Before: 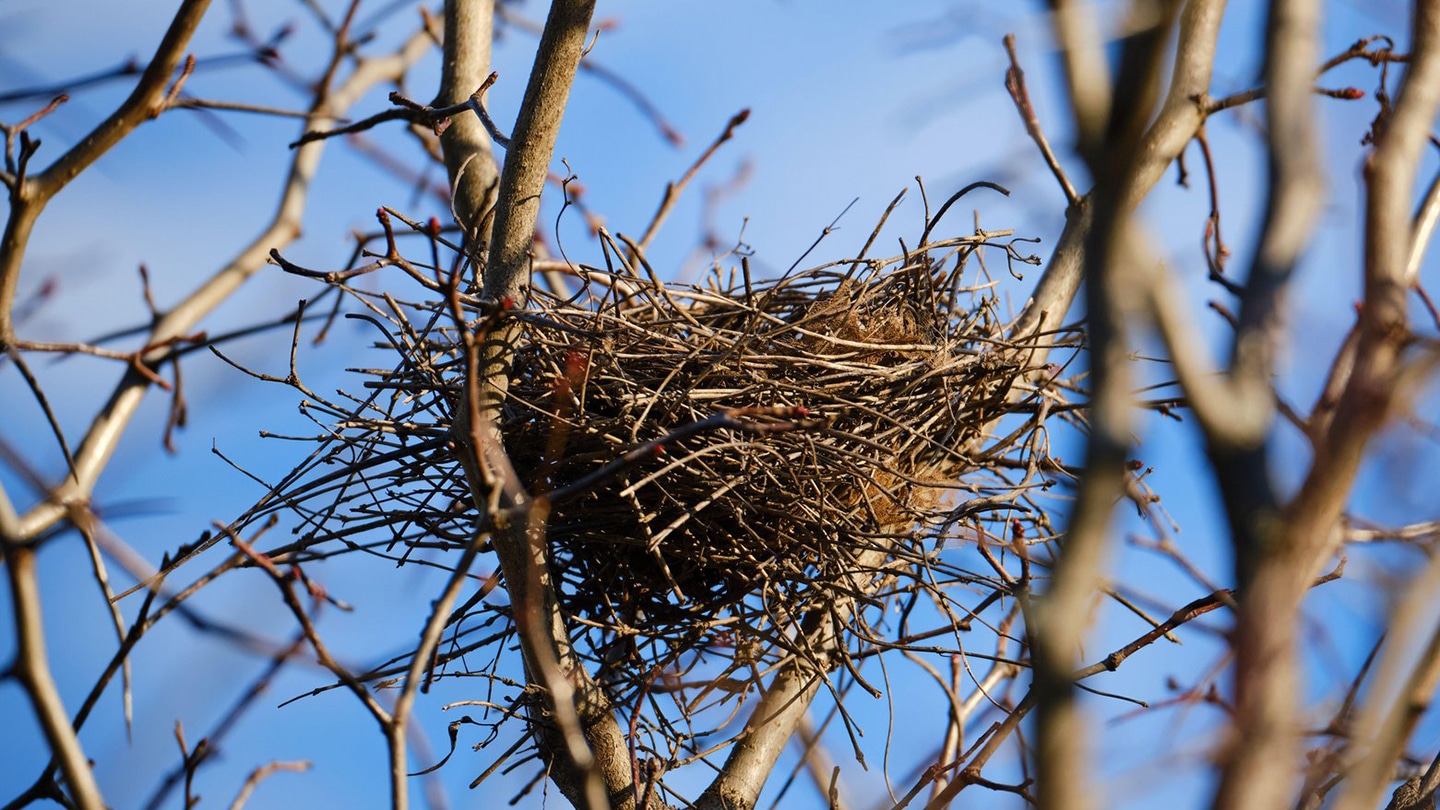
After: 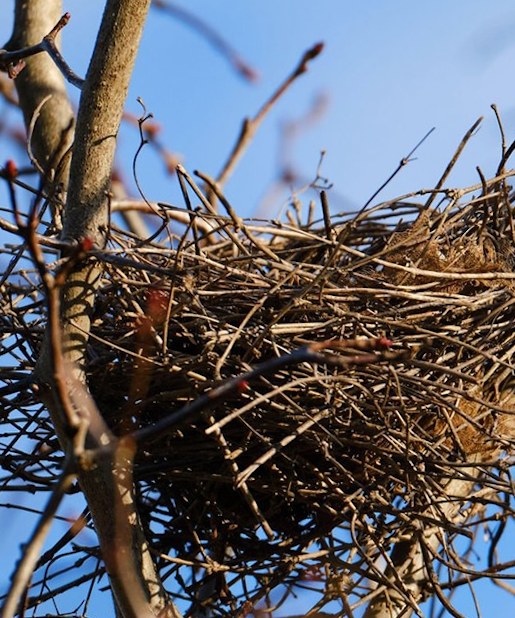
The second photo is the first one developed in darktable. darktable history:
crop and rotate: left 29.476%, top 10.214%, right 35.32%, bottom 17.333%
rotate and perspective: rotation -1.77°, lens shift (horizontal) 0.004, automatic cropping off
